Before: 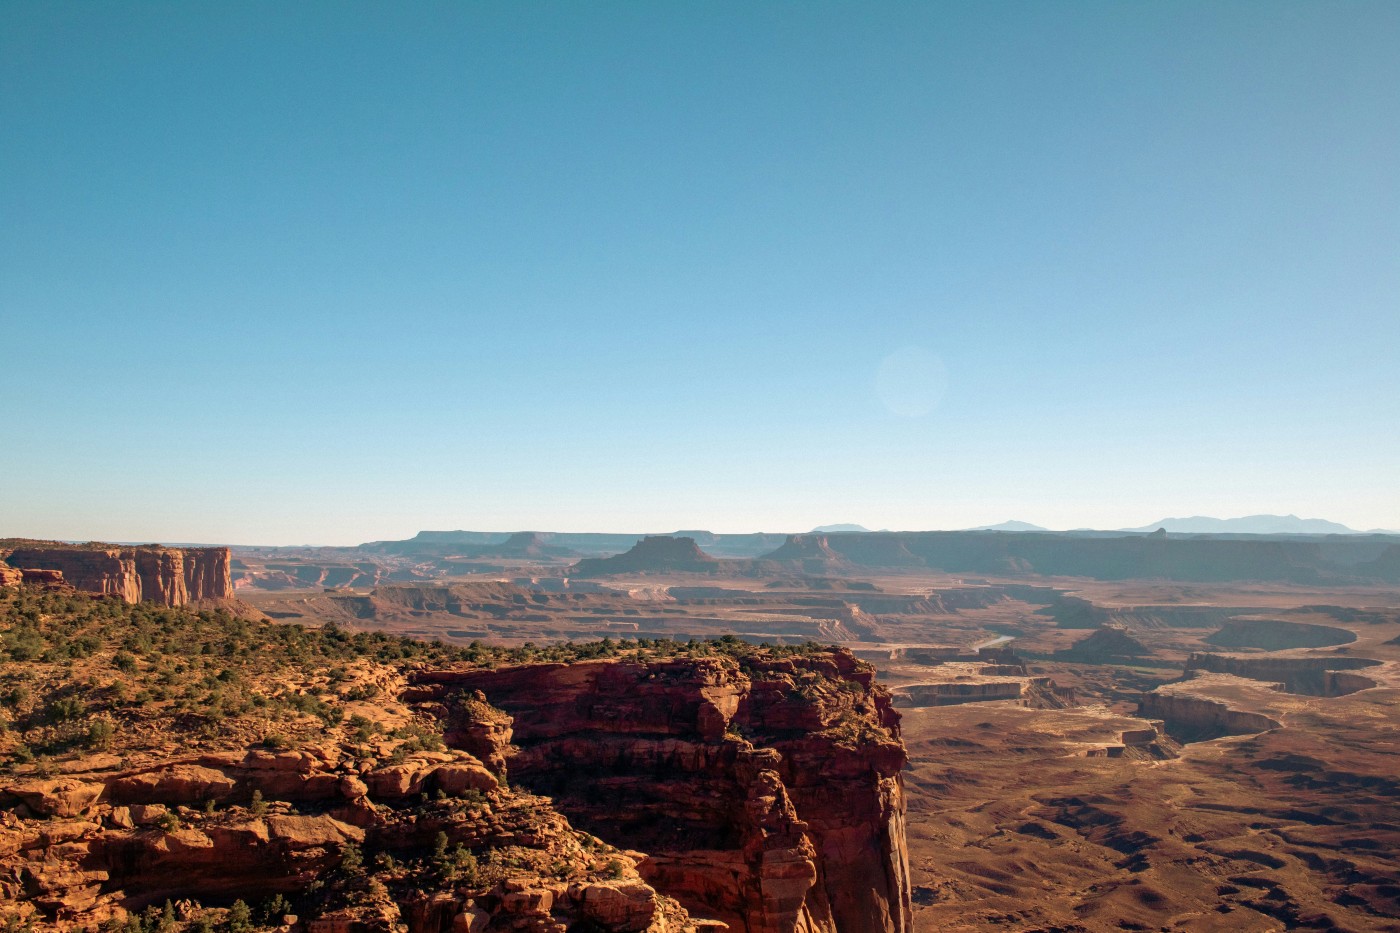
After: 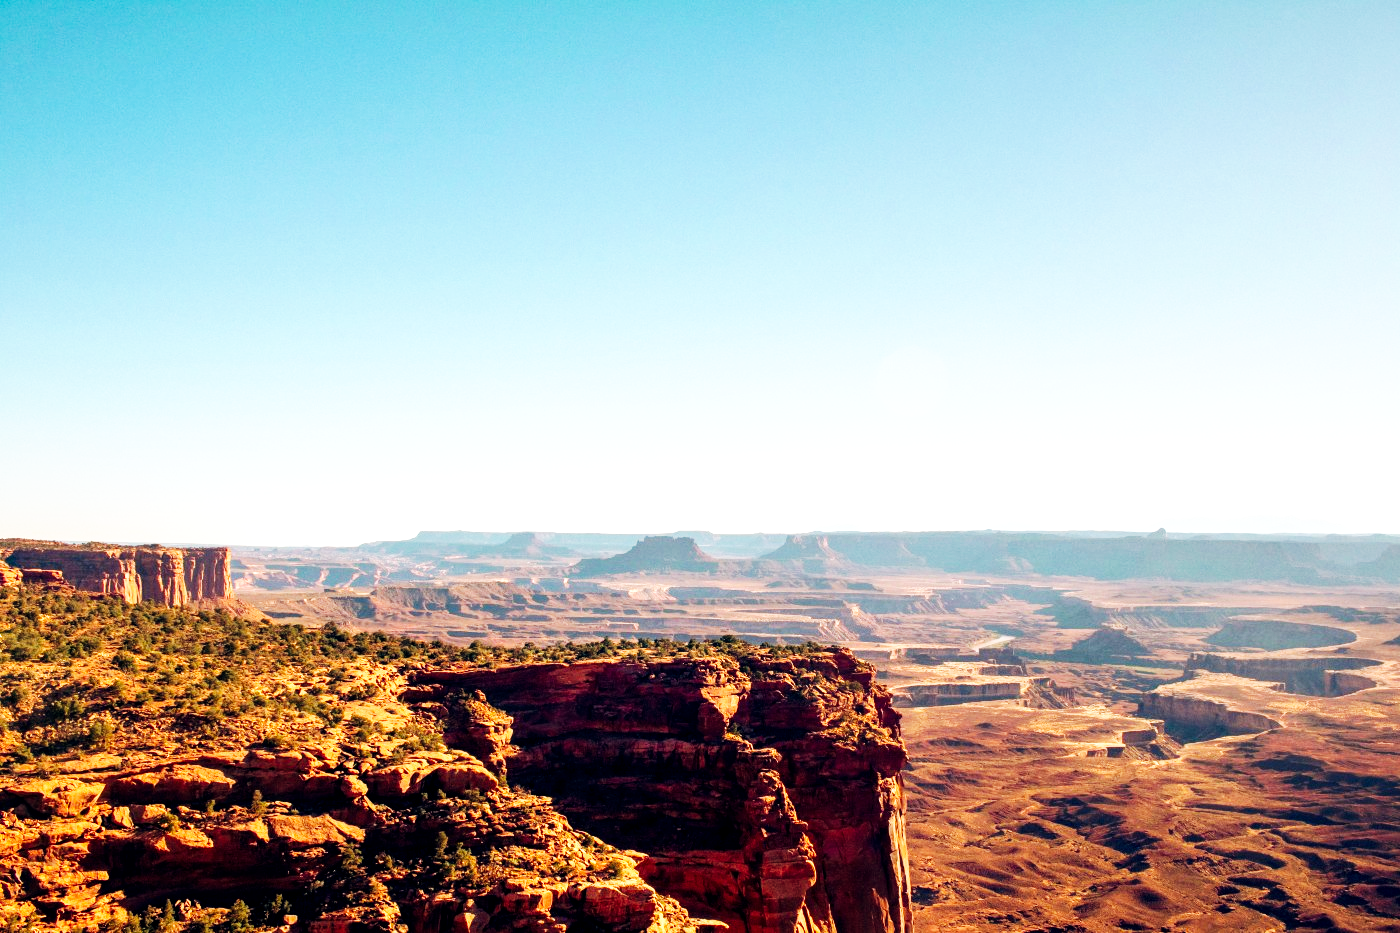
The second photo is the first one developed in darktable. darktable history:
base curve: curves: ch0 [(0, 0) (0.007, 0.004) (0.027, 0.03) (0.046, 0.07) (0.207, 0.54) (0.442, 0.872) (0.673, 0.972) (1, 1)], preserve colors none
local contrast: highlights 100%, shadows 100%, detail 120%, midtone range 0.2
color balance rgb: shadows lift › hue 87.51°, highlights gain › chroma 1.62%, highlights gain › hue 55.1°, global offset › chroma 0.06%, global offset › hue 253.66°, linear chroma grading › global chroma 0.5%, perceptual saturation grading › global saturation 9.6%
